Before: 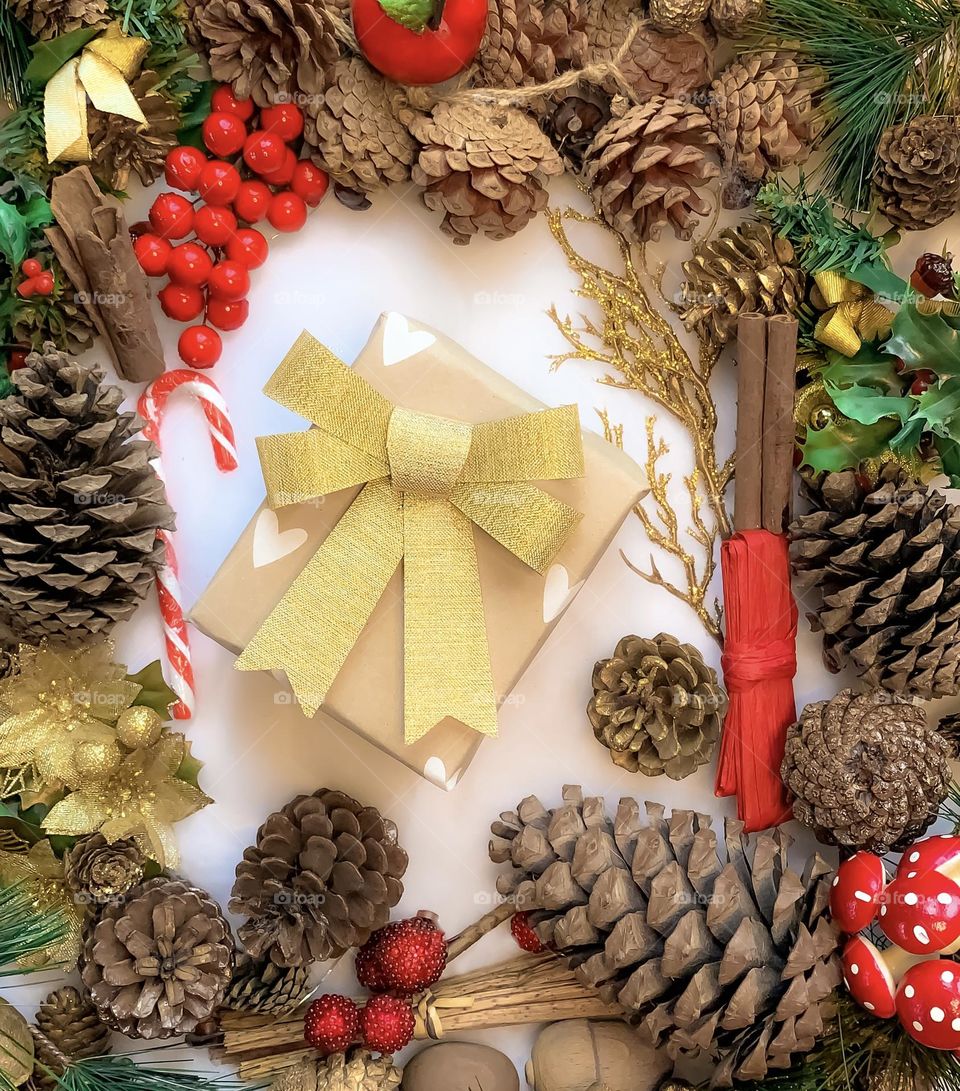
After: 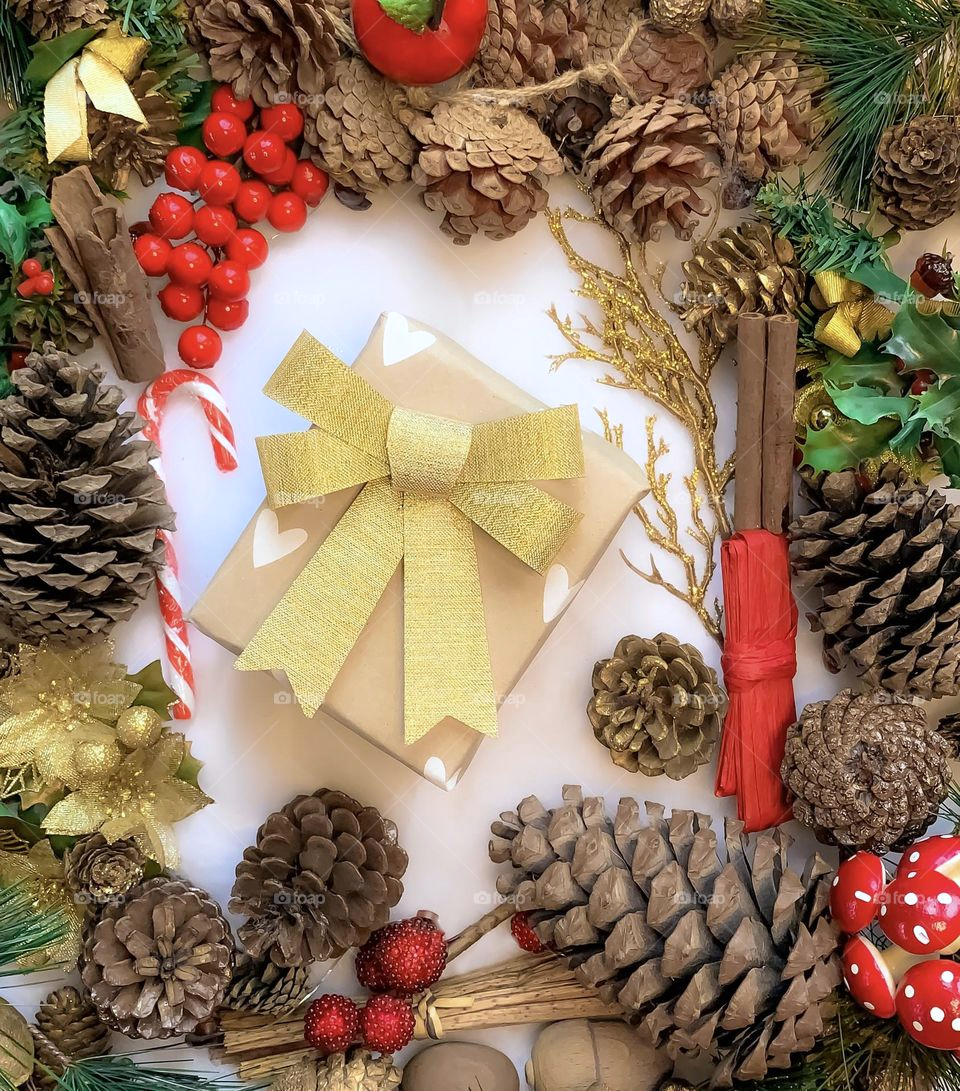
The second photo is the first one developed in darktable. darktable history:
tone equalizer: on, module defaults
white balance: red 0.983, blue 1.036
